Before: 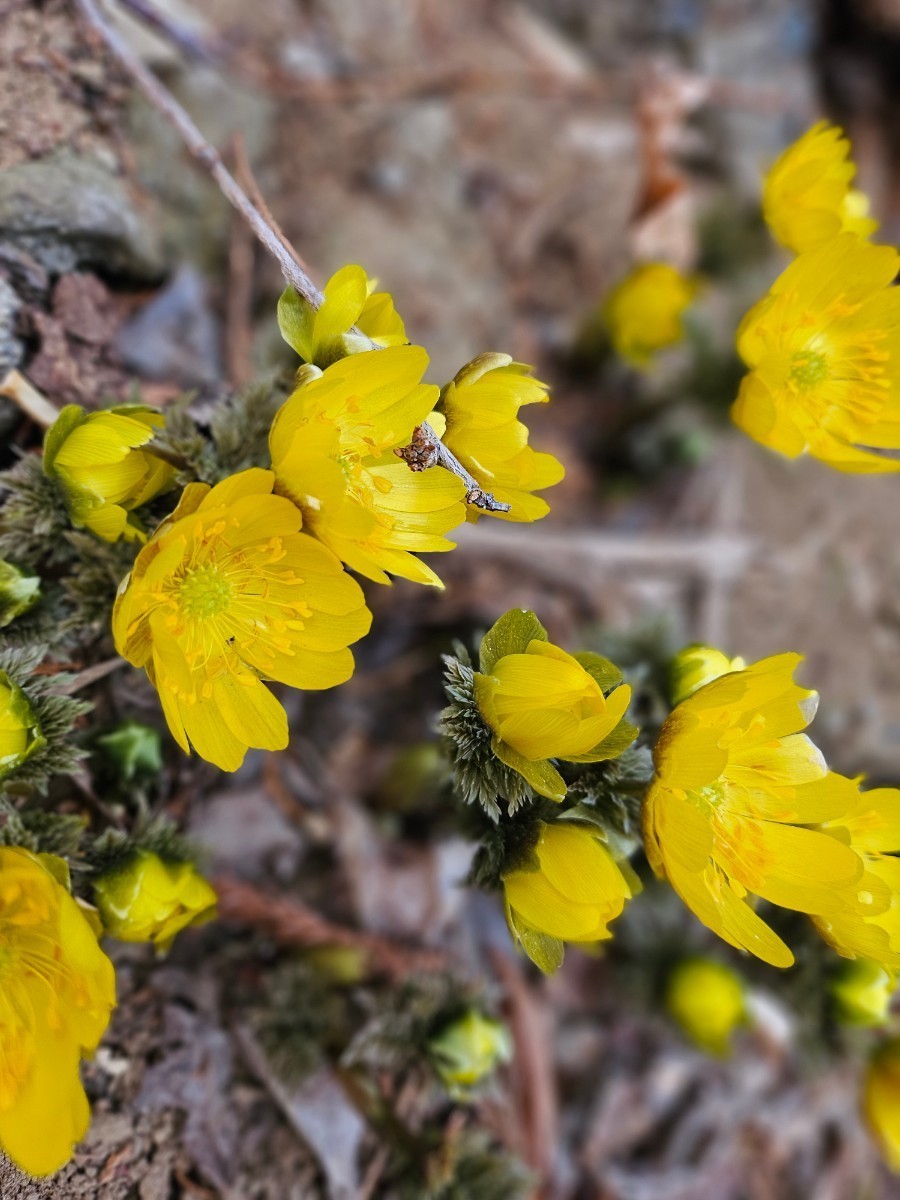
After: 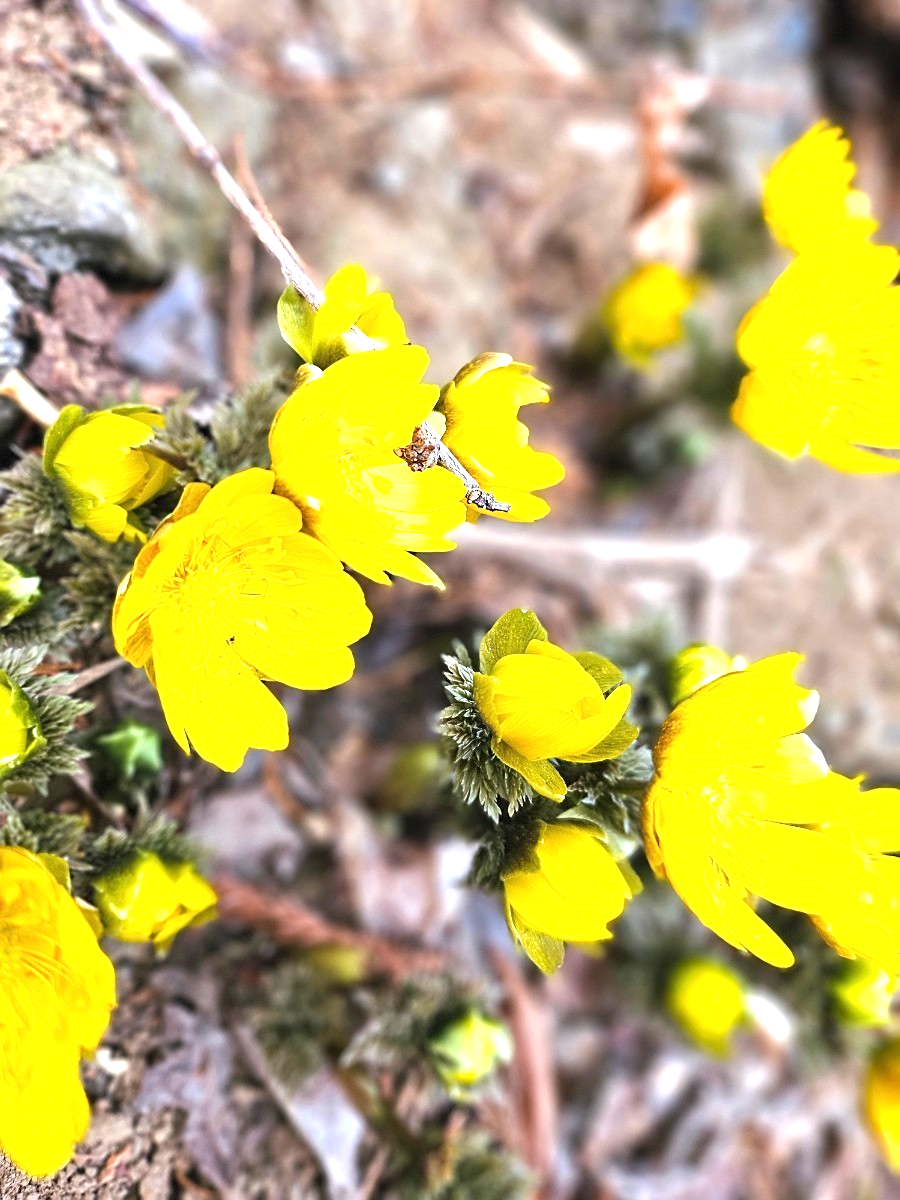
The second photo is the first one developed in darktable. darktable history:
tone equalizer: on, module defaults
sharpen: amount 0.21
exposure: black level correction 0, exposure 1.378 EV, compensate highlight preservation false
